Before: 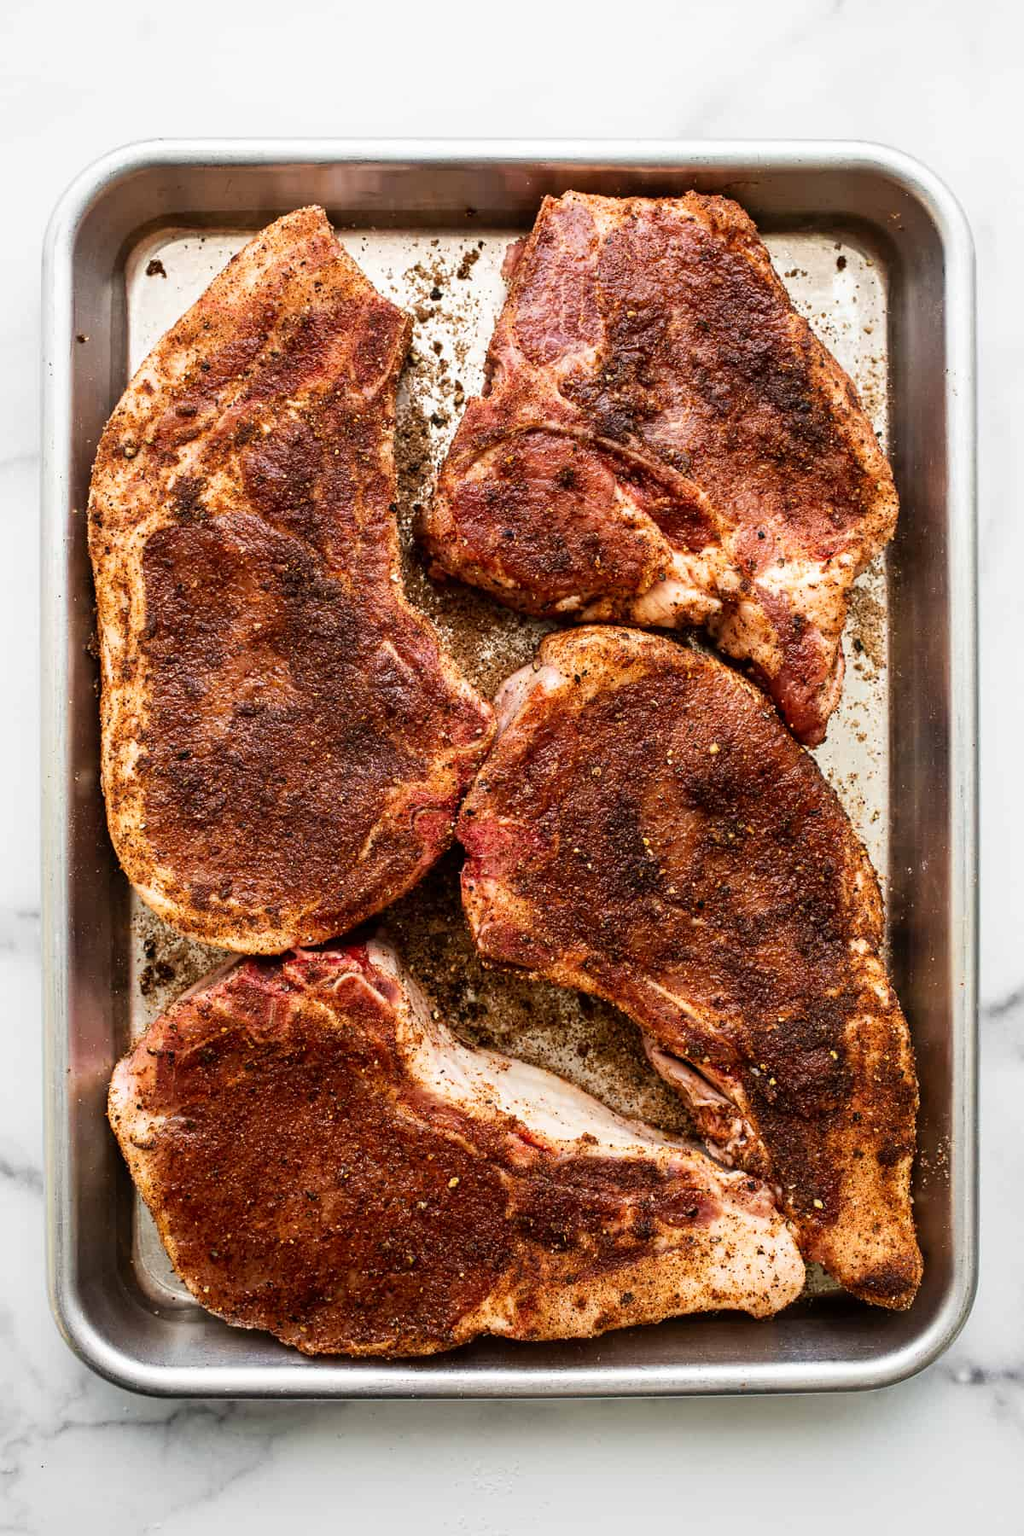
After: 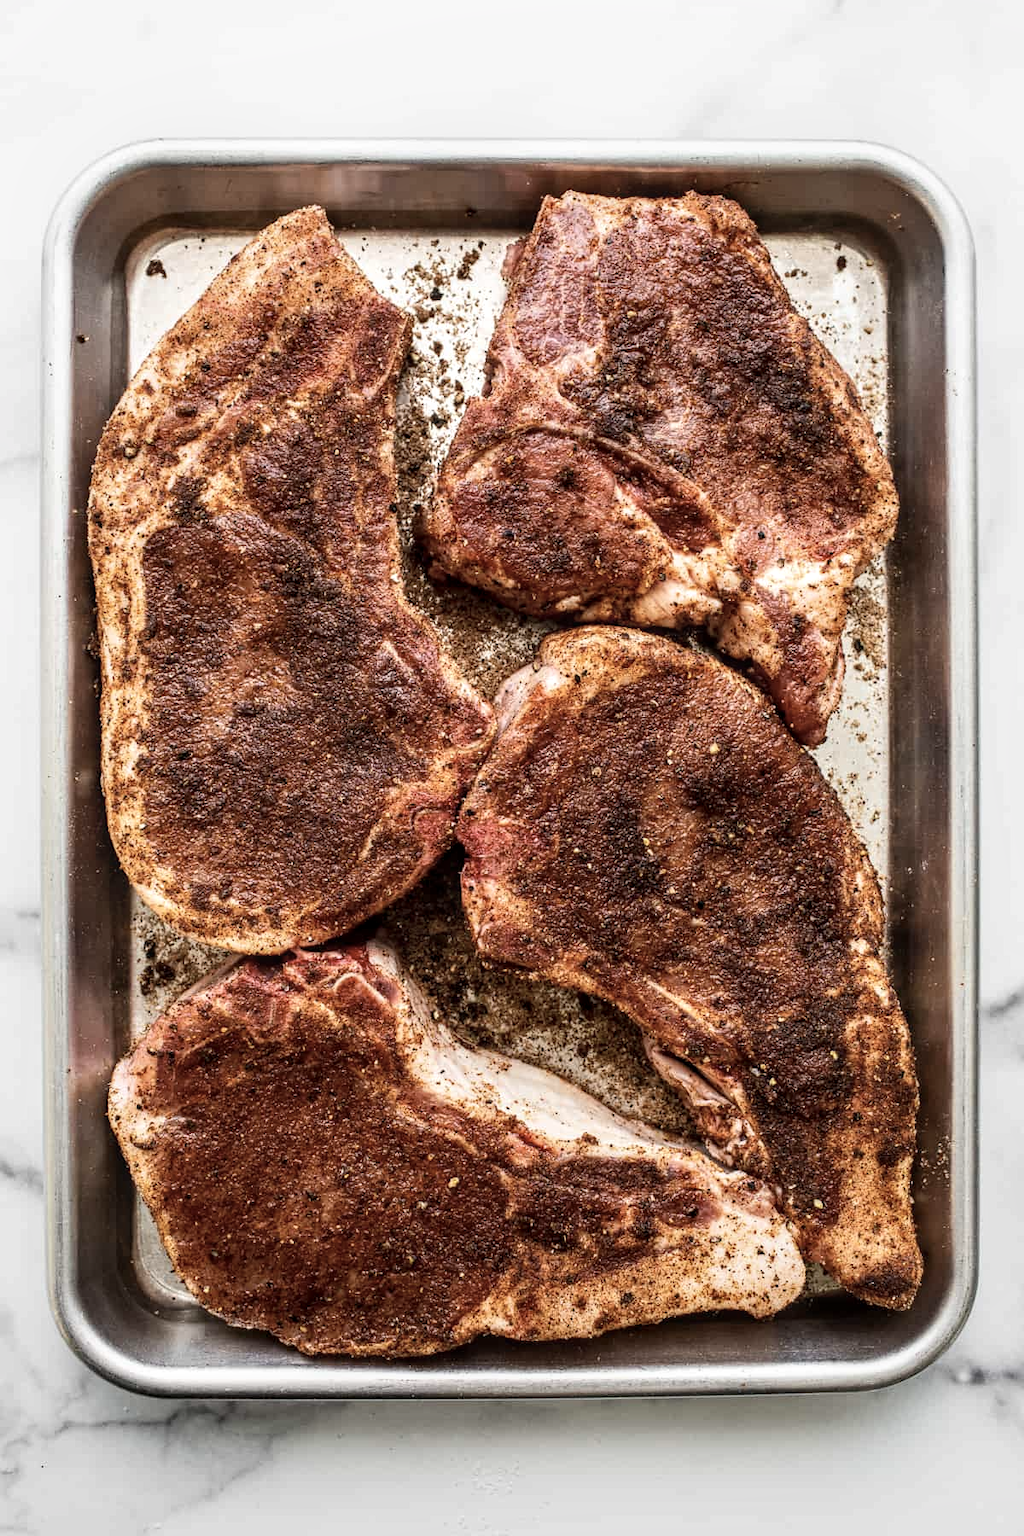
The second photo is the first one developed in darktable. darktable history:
local contrast: on, module defaults
contrast brightness saturation: contrast 0.1, saturation -0.288
